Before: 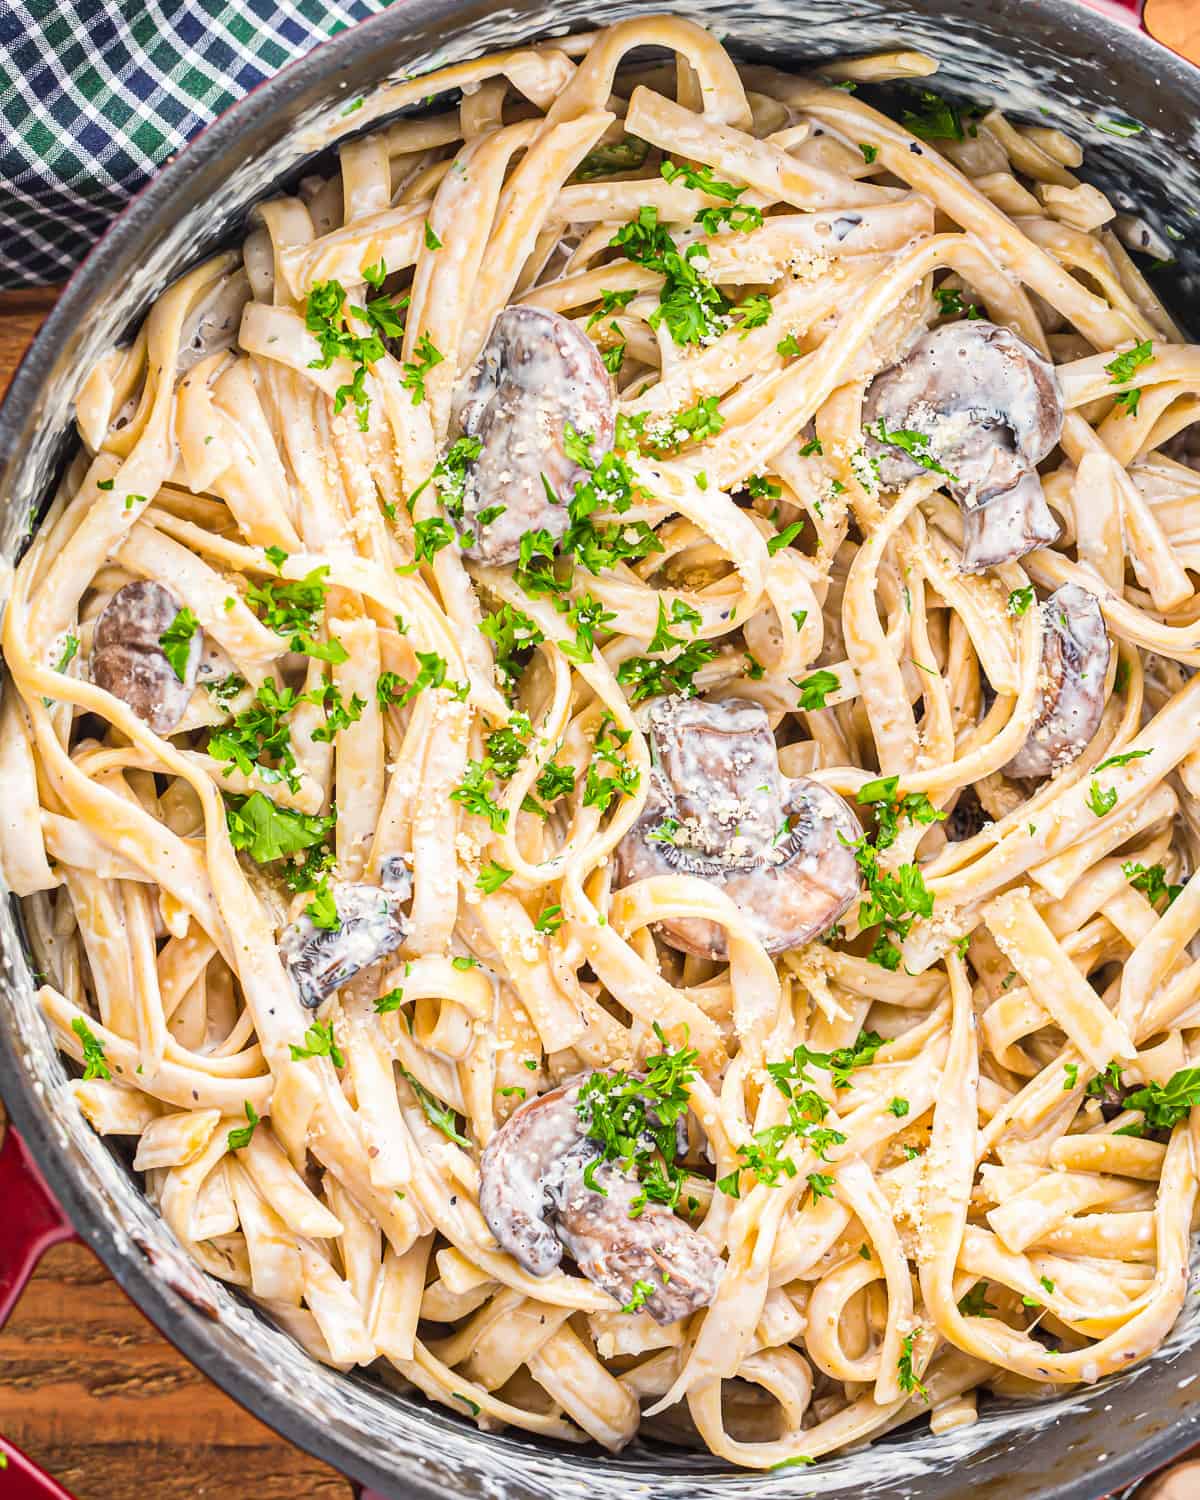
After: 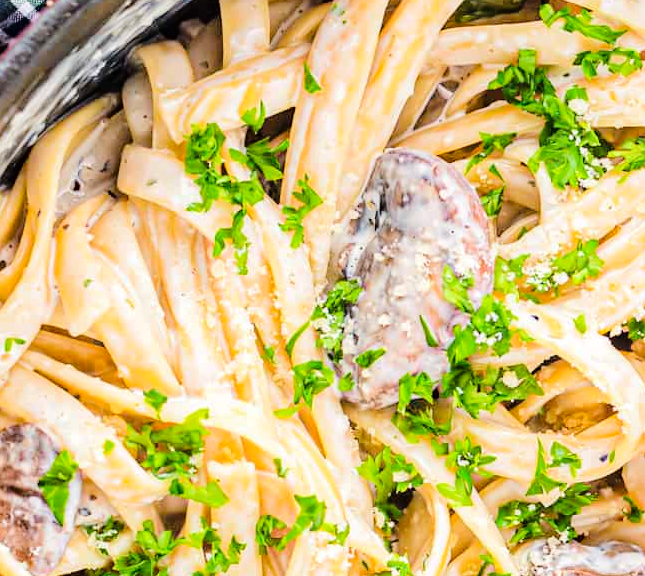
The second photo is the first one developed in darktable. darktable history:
haze removal: compatibility mode true, adaptive false
tone curve: curves: ch0 [(0, 0) (0.003, 0.009) (0.011, 0.009) (0.025, 0.01) (0.044, 0.02) (0.069, 0.032) (0.1, 0.048) (0.136, 0.092) (0.177, 0.153) (0.224, 0.217) (0.277, 0.306) (0.335, 0.402) (0.399, 0.488) (0.468, 0.574) (0.543, 0.648) (0.623, 0.716) (0.709, 0.783) (0.801, 0.851) (0.898, 0.92) (1, 1)], color space Lab, linked channels, preserve colors none
crop: left 10.108%, top 10.527%, right 36.072%, bottom 51.046%
